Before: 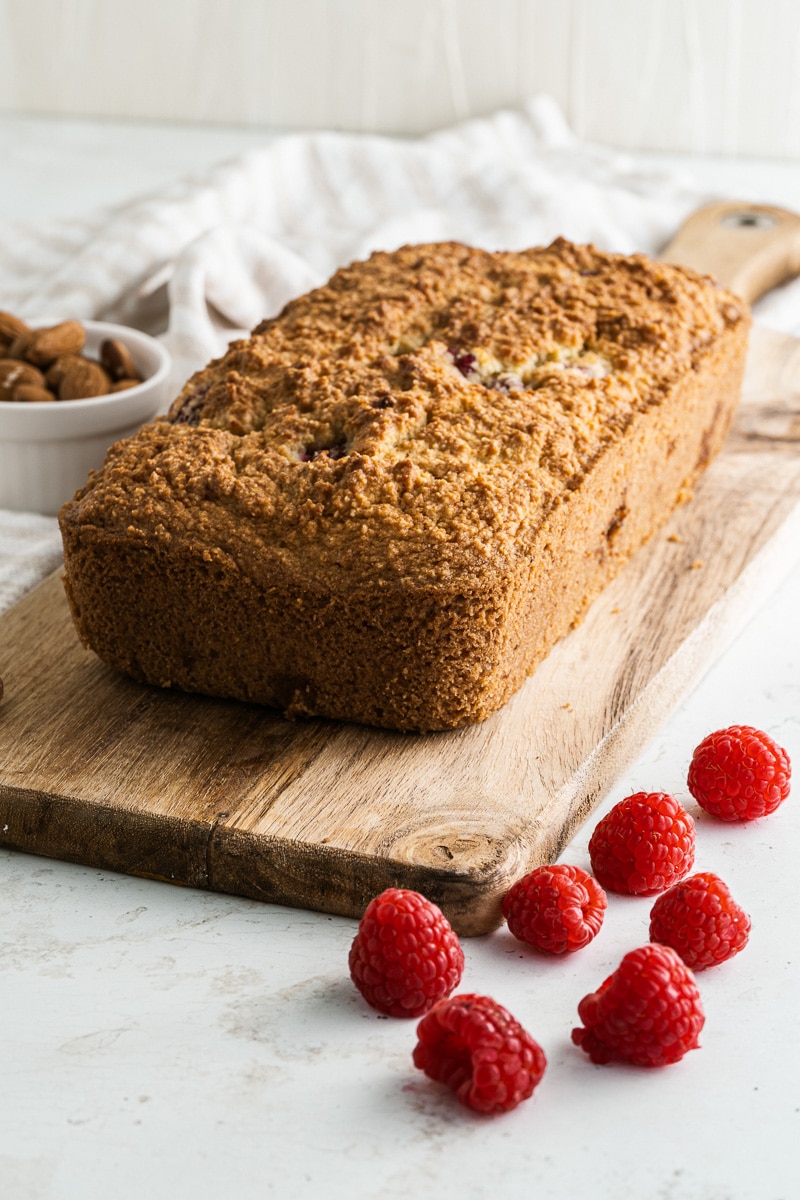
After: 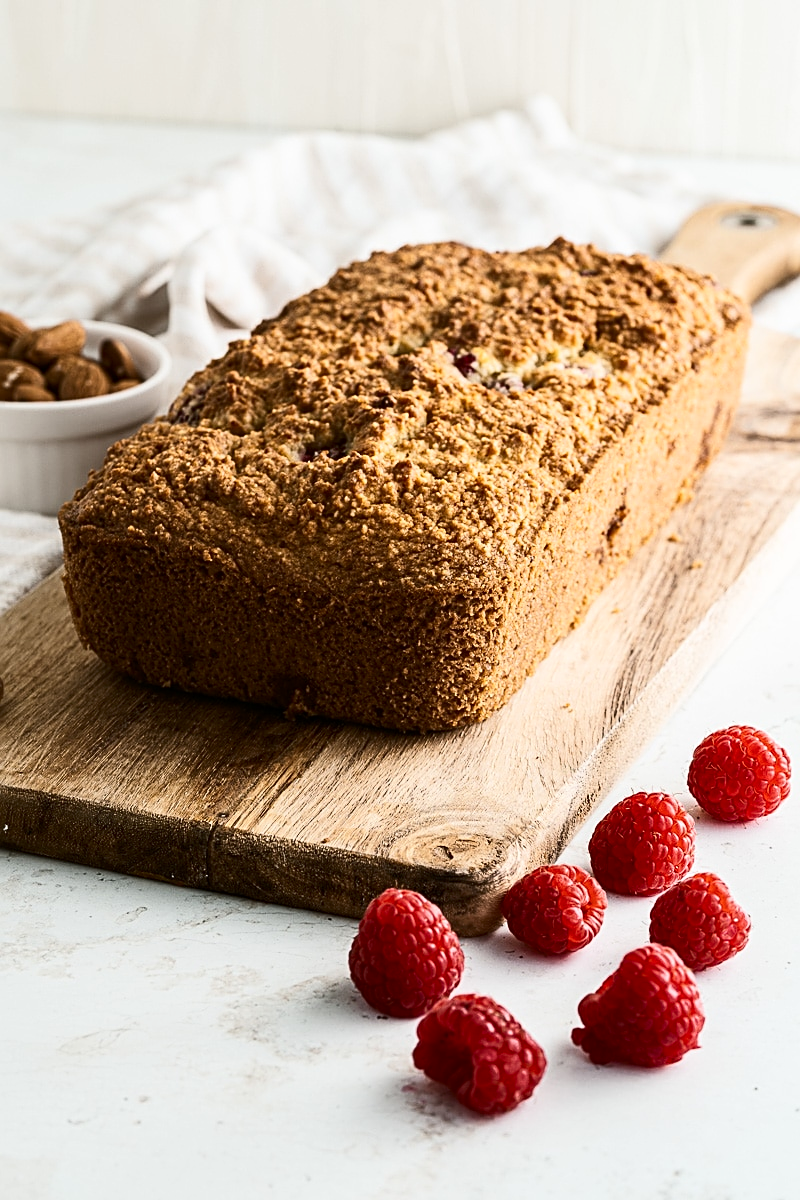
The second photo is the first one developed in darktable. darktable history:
sharpen: amount 0.575
contrast brightness saturation: contrast 0.22
